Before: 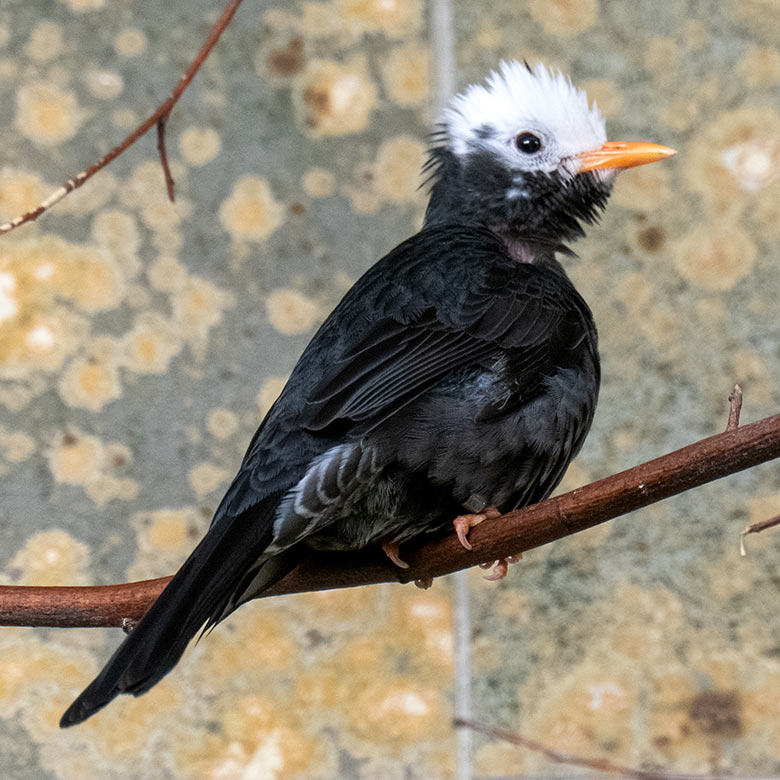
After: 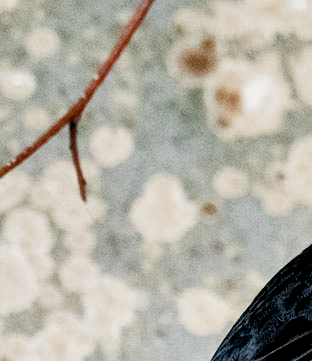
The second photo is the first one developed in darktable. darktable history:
shadows and highlights: shadows 25.92, highlights -48.09, soften with gaussian
crop and rotate: left 11.299%, top 0.116%, right 48.683%, bottom 53.545%
exposure: black level correction 0.011, exposure 1.08 EV, compensate highlight preservation false
filmic rgb: black relative exposure -7.65 EV, white relative exposure 4.56 EV, hardness 3.61, add noise in highlights 0.002, preserve chrominance max RGB, color science v3 (2019), use custom middle-gray values true, contrast in highlights soft
color balance rgb: perceptual saturation grading › global saturation 20%, perceptual saturation grading › highlights -25.865%, perceptual saturation grading › shadows 25.994%, perceptual brilliance grading › highlights 13.498%, perceptual brilliance grading › mid-tones 7.943%, perceptual brilliance grading › shadows -17.753%
